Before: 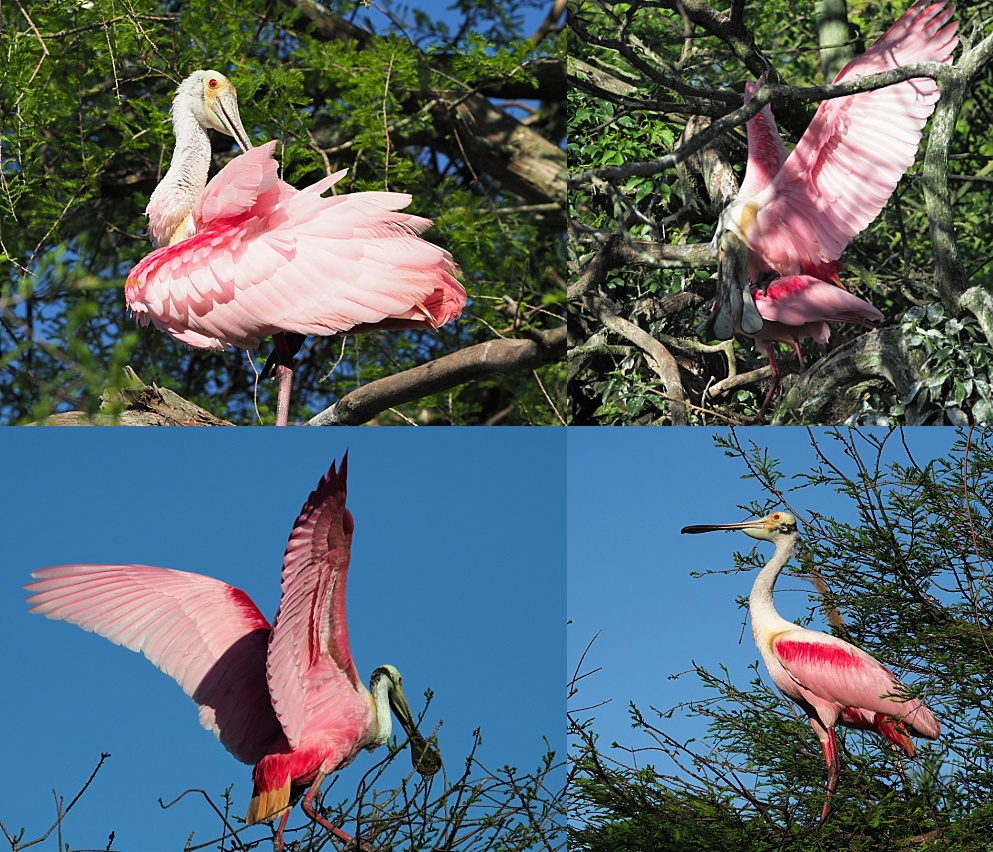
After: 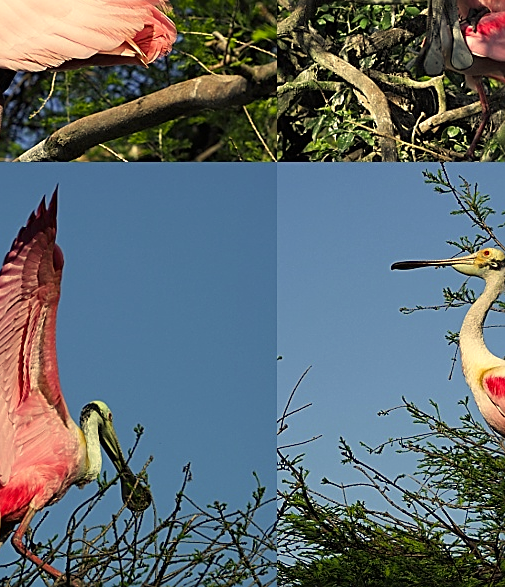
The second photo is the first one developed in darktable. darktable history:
crop and rotate: left 29.243%, top 31.035%, right 19.805%
color correction: highlights a* 2.66, highlights b* 23.39
local contrast: mode bilateral grid, contrast 11, coarseness 26, detail 111%, midtone range 0.2
sharpen: on, module defaults
